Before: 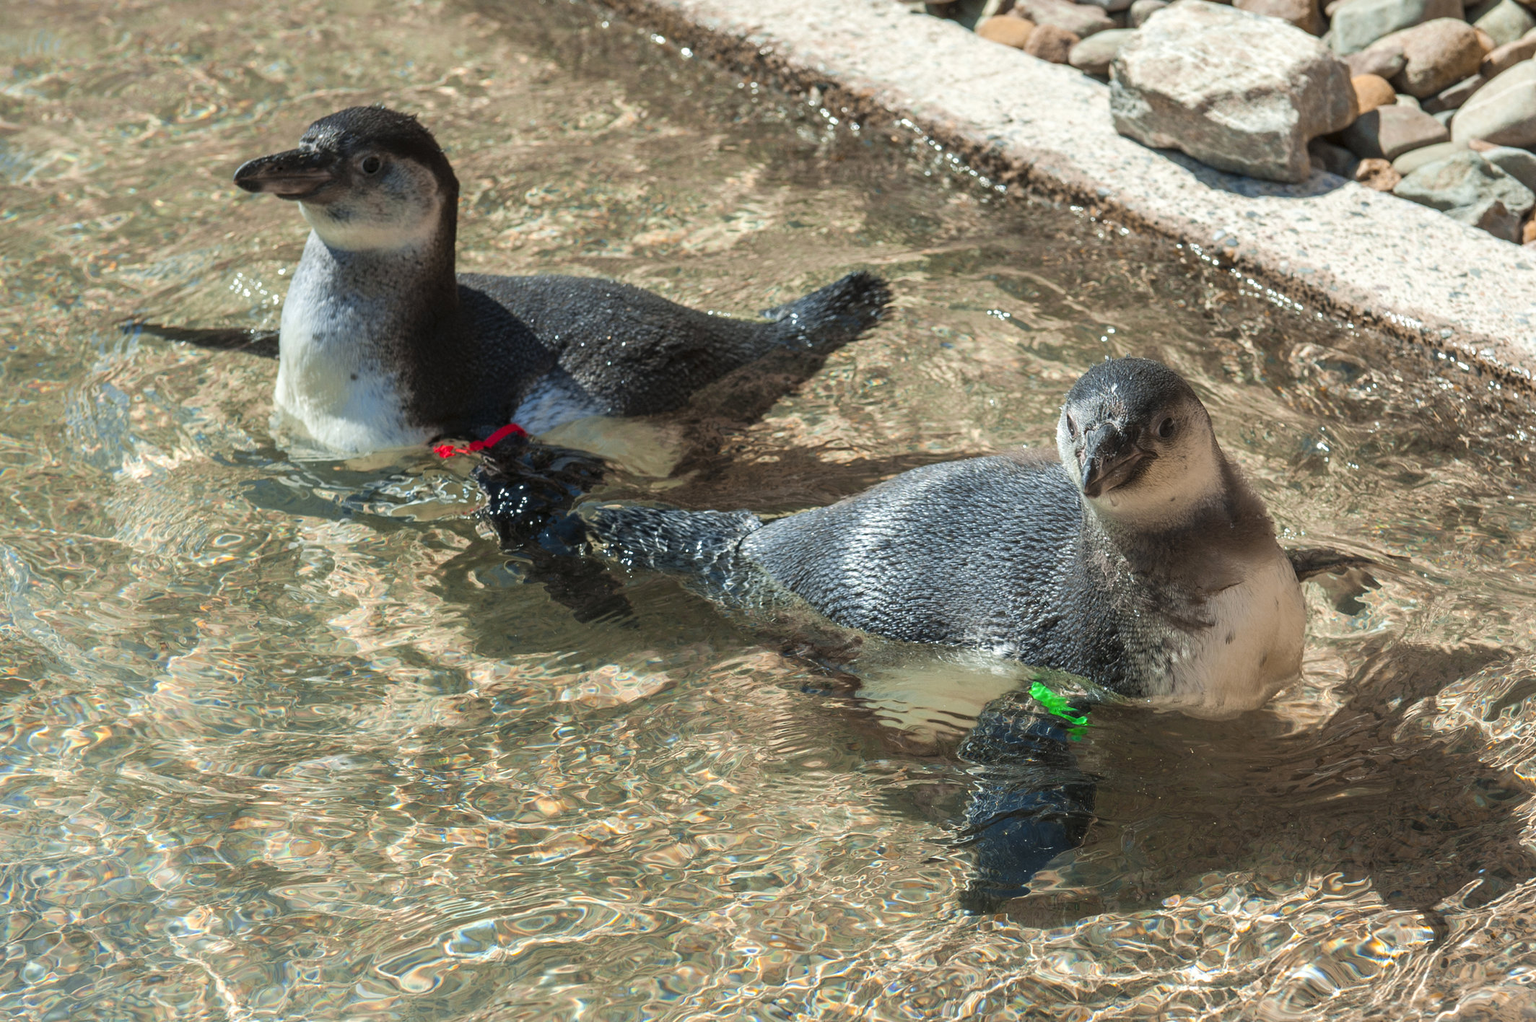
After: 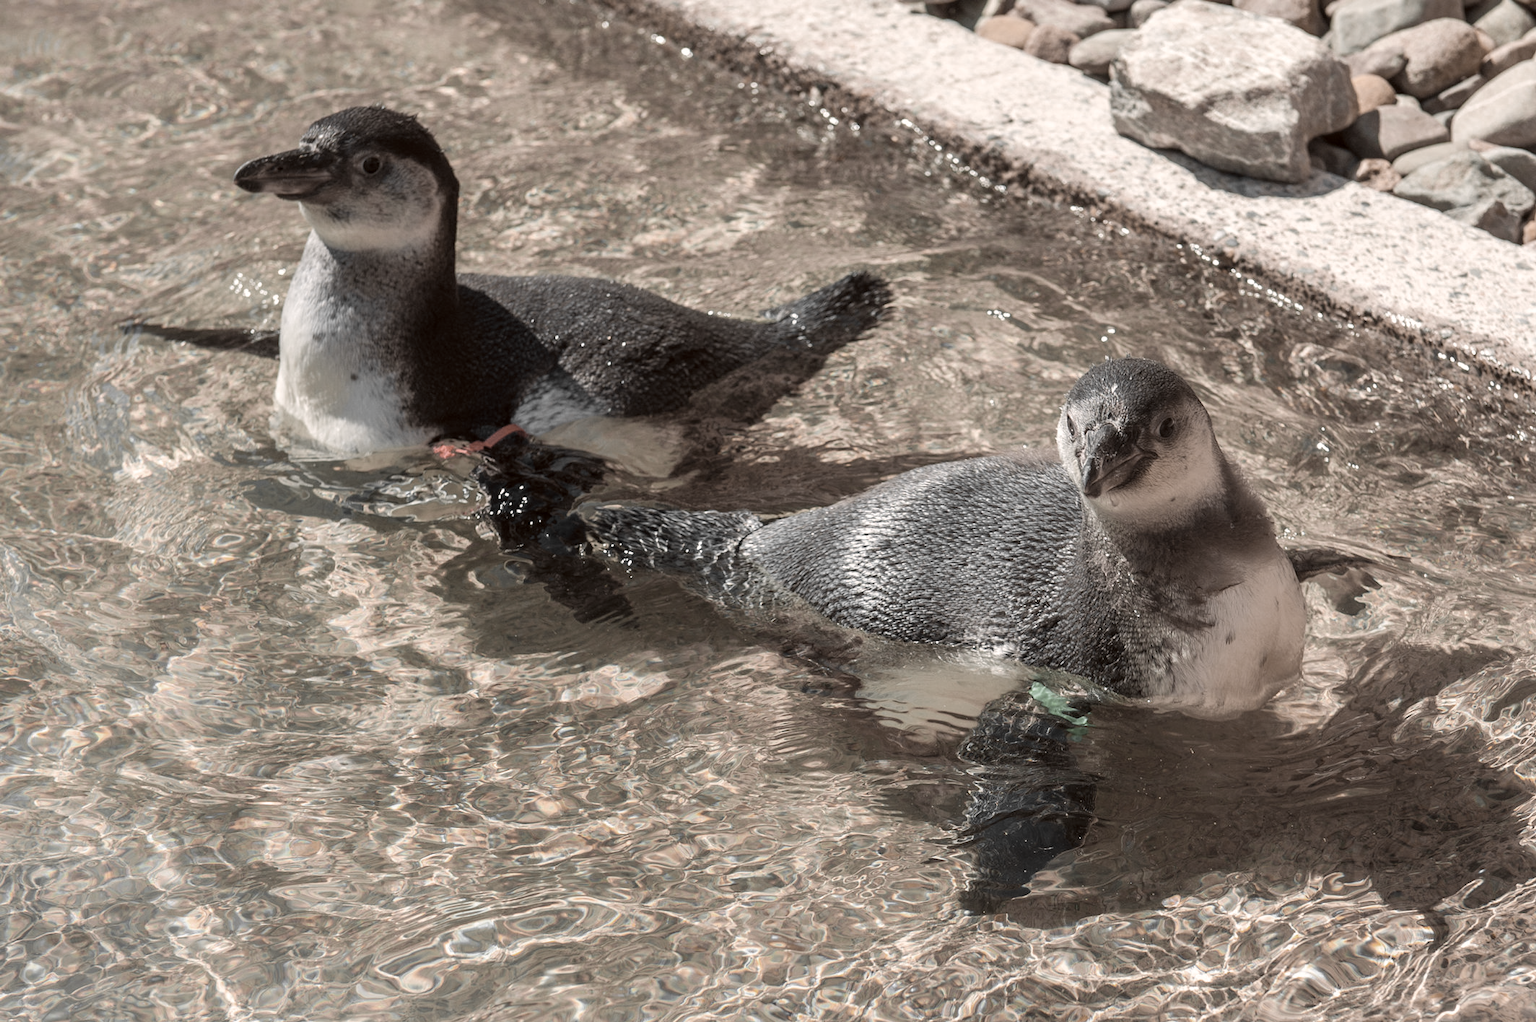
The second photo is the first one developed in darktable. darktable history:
color correction: highlights a* 10.21, highlights b* 9.79, shadows a* 8.61, shadows b* 7.88, saturation 0.8
color zones: curves: ch0 [(0, 0.613) (0.01, 0.613) (0.245, 0.448) (0.498, 0.529) (0.642, 0.665) (0.879, 0.777) (0.99, 0.613)]; ch1 [(0, 0.035) (0.121, 0.189) (0.259, 0.197) (0.415, 0.061) (0.589, 0.022) (0.732, 0.022) (0.857, 0.026) (0.991, 0.053)]
